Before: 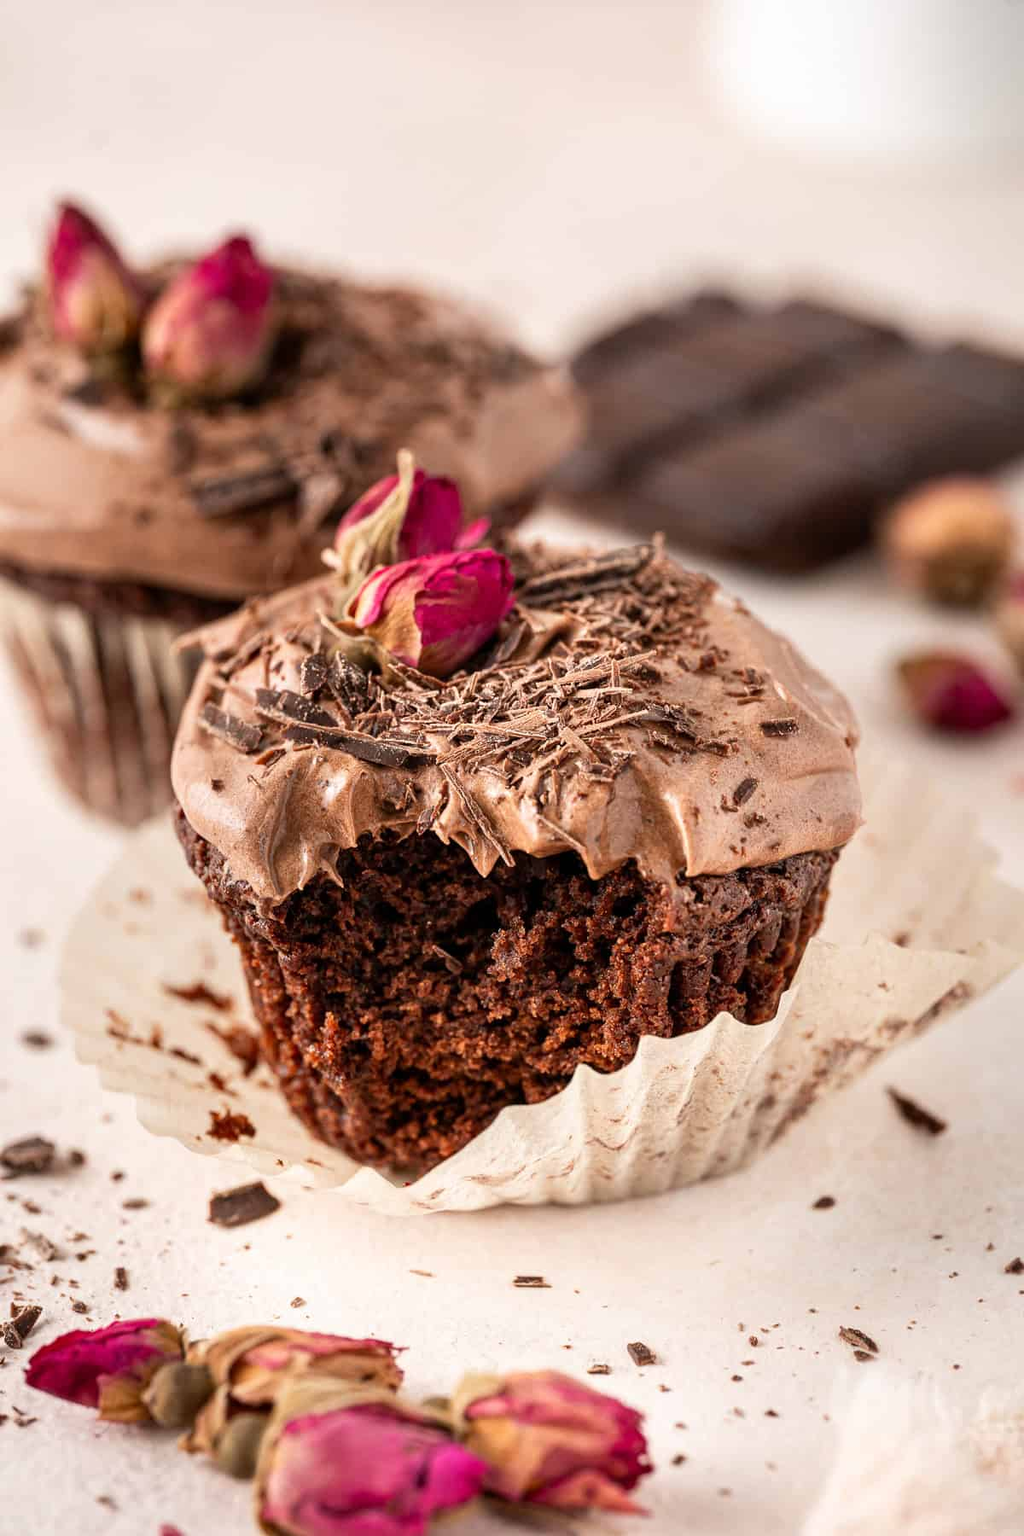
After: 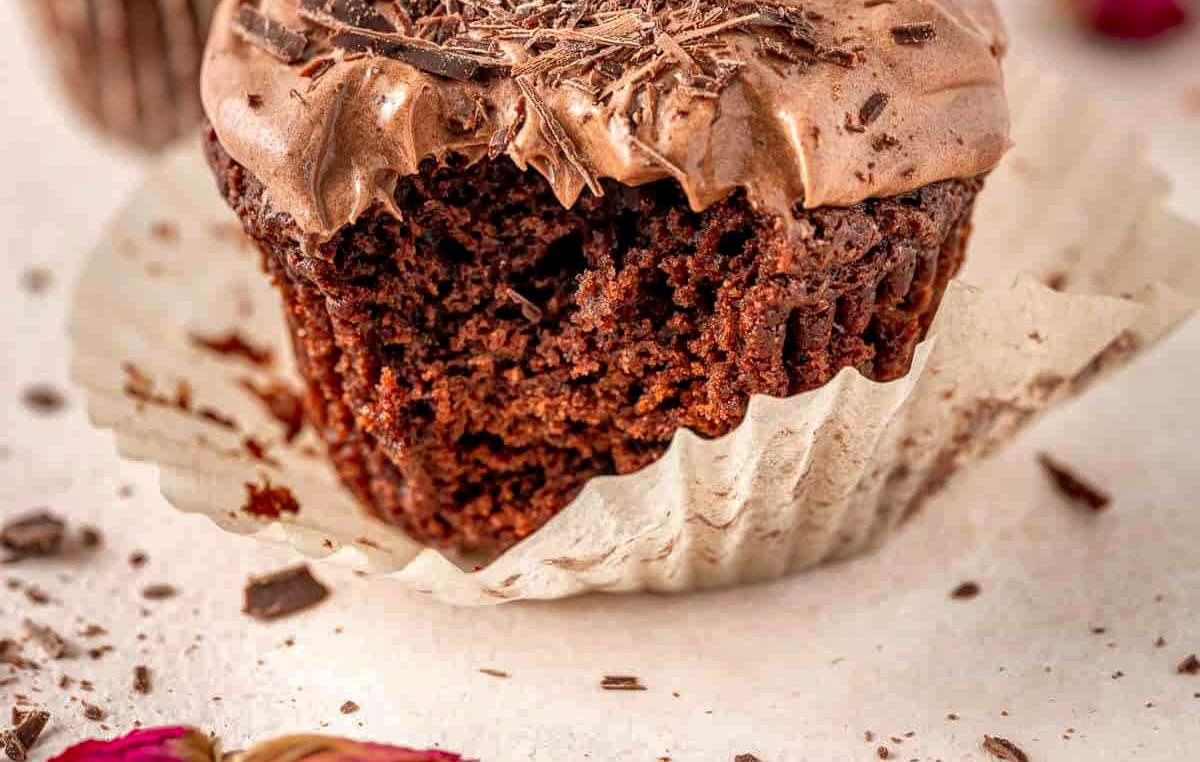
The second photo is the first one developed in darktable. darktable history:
color correction: highlights b* 0.011, saturation 1.14
crop: top 45.543%, bottom 12.114%
shadows and highlights: on, module defaults
local contrast: detail 130%
